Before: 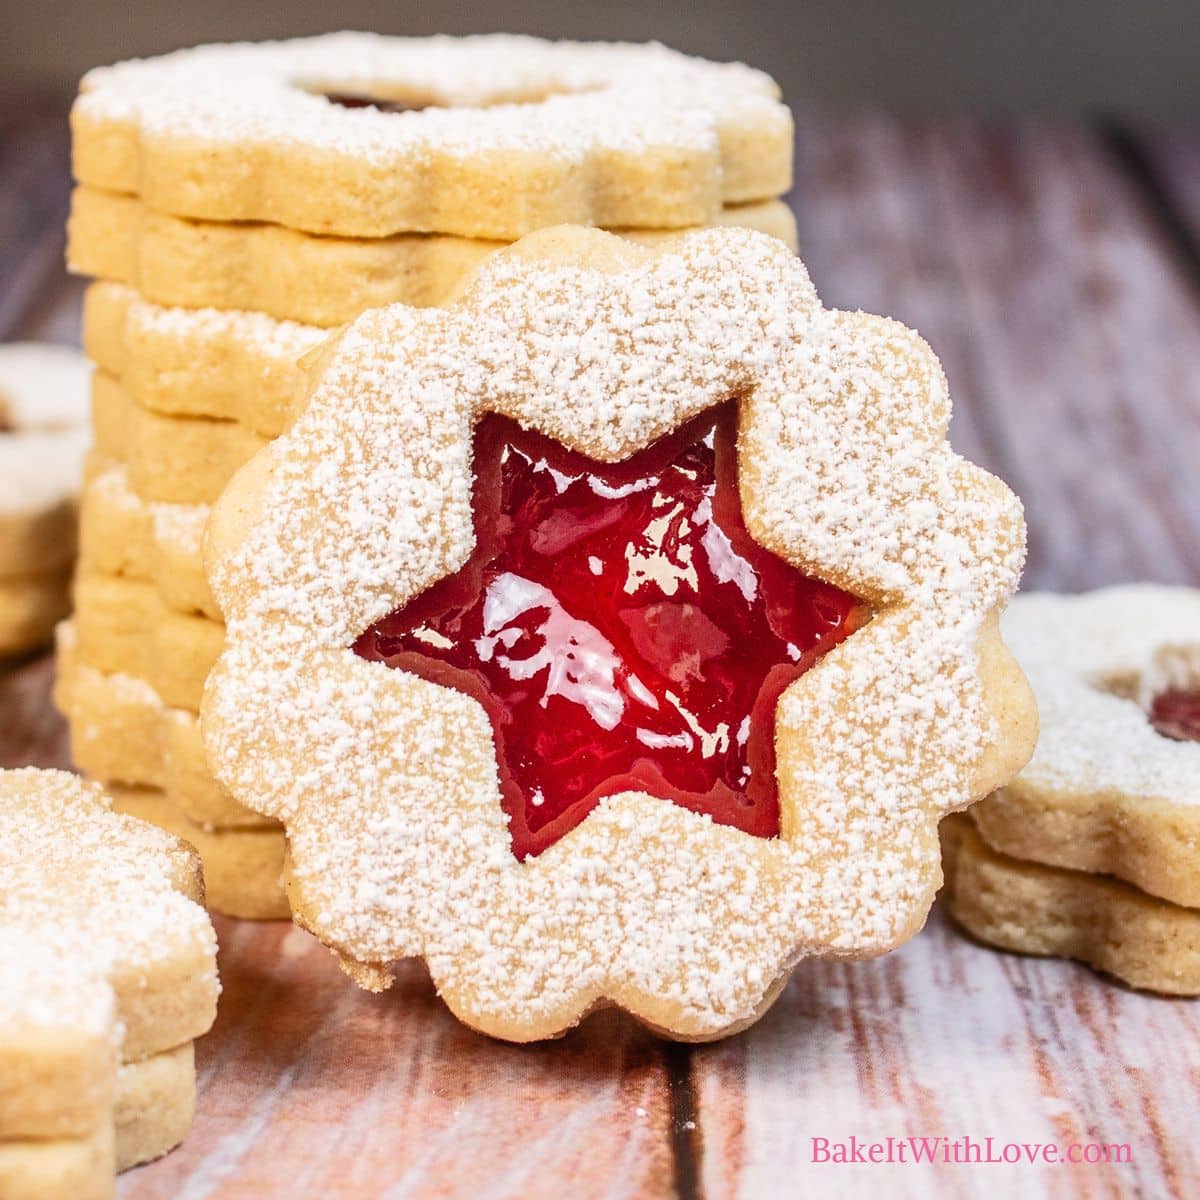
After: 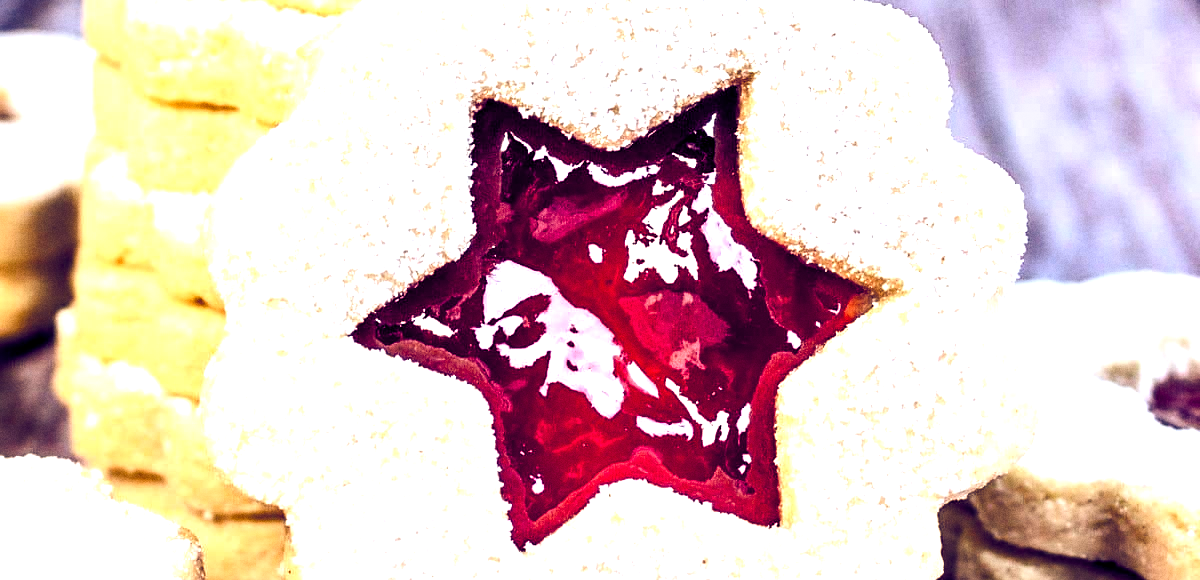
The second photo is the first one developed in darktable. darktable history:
color balance rgb: shadows lift › luminance -41.13%, shadows lift › chroma 14.13%, shadows lift › hue 260°, power › luminance -3.76%, power › chroma 0.56%, power › hue 40.37°, highlights gain › luminance 16.81%, highlights gain › chroma 2.94%, highlights gain › hue 260°, global offset › luminance -0.29%, global offset › chroma 0.31%, global offset › hue 260°, perceptual saturation grading › global saturation 20%, perceptual saturation grading › highlights -13.92%, perceptual saturation grading › shadows 50%
grain: coarseness 0.09 ISO
tone equalizer: -8 EV -1.08 EV, -7 EV -1.01 EV, -6 EV -0.867 EV, -5 EV -0.578 EV, -3 EV 0.578 EV, -2 EV 0.867 EV, -1 EV 1.01 EV, +0 EV 1.08 EV, edges refinement/feathering 500, mask exposure compensation -1.57 EV, preserve details no
white balance: red 0.967, blue 1.049
crop and rotate: top 26.056%, bottom 25.543%
